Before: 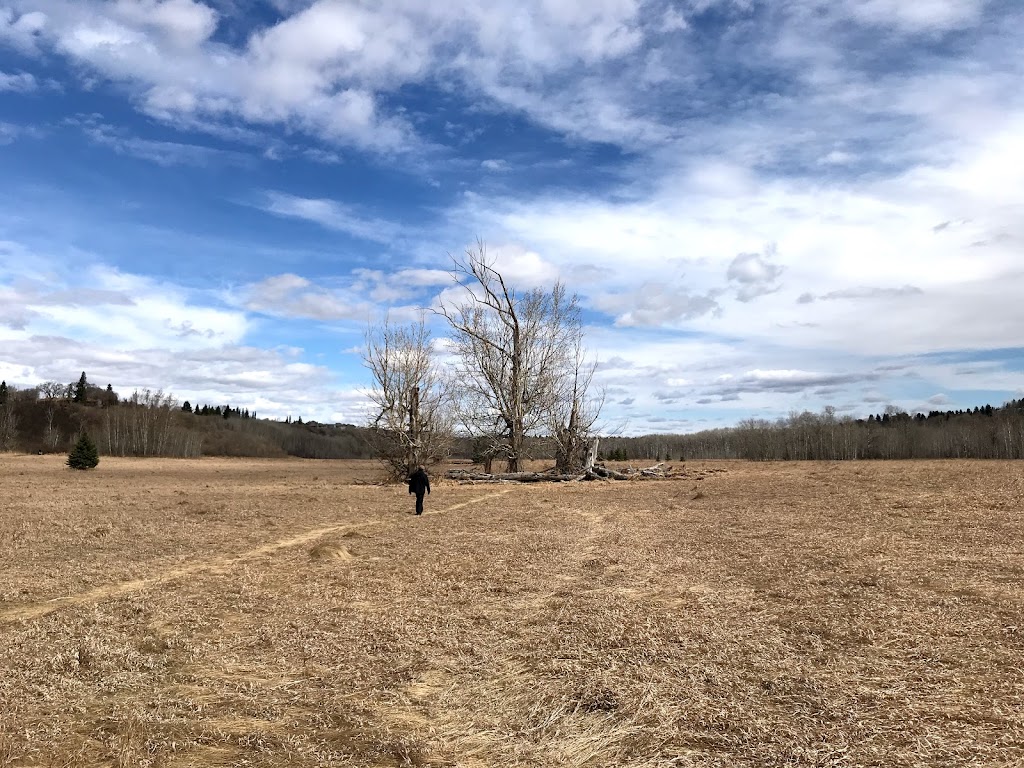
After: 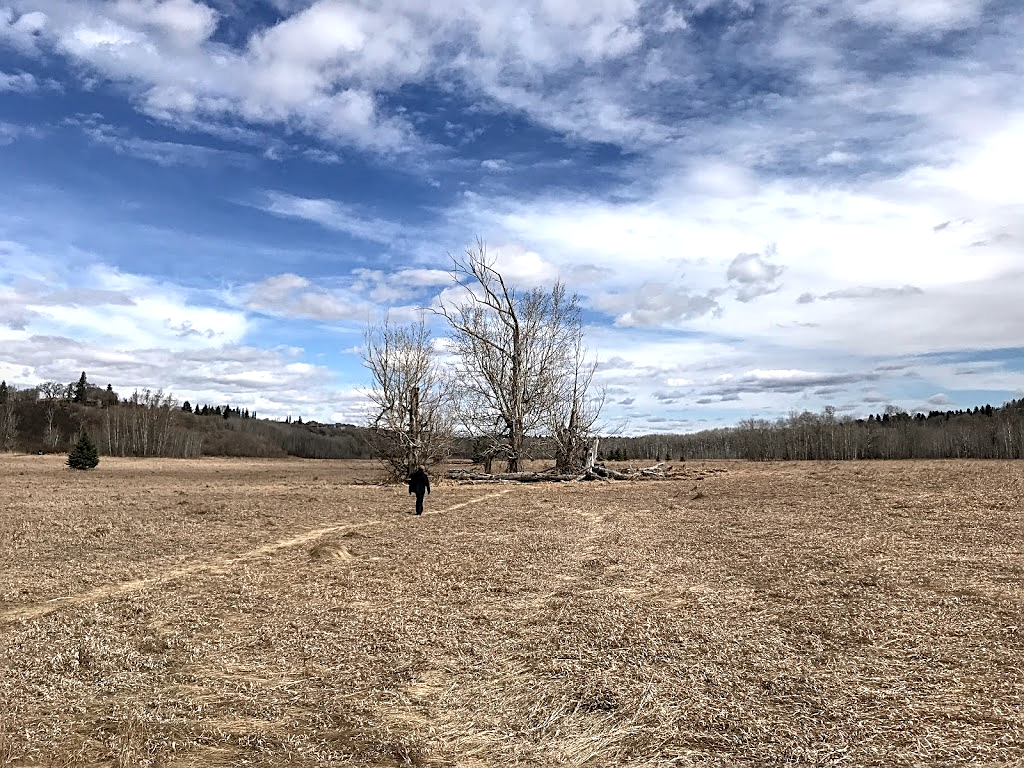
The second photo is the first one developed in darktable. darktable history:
sharpen: on, module defaults
color zones: curves: ch0 [(0, 0.5) (0.143, 0.5) (0.286, 0.5) (0.429, 0.504) (0.571, 0.5) (0.714, 0.509) (0.857, 0.5) (1, 0.5)]; ch1 [(0, 0.425) (0.143, 0.425) (0.286, 0.375) (0.429, 0.405) (0.571, 0.5) (0.714, 0.47) (0.857, 0.425) (1, 0.435)]; ch2 [(0, 0.5) (0.143, 0.5) (0.286, 0.5) (0.429, 0.517) (0.571, 0.5) (0.714, 0.51) (0.857, 0.5) (1, 0.5)]
local contrast: on, module defaults
